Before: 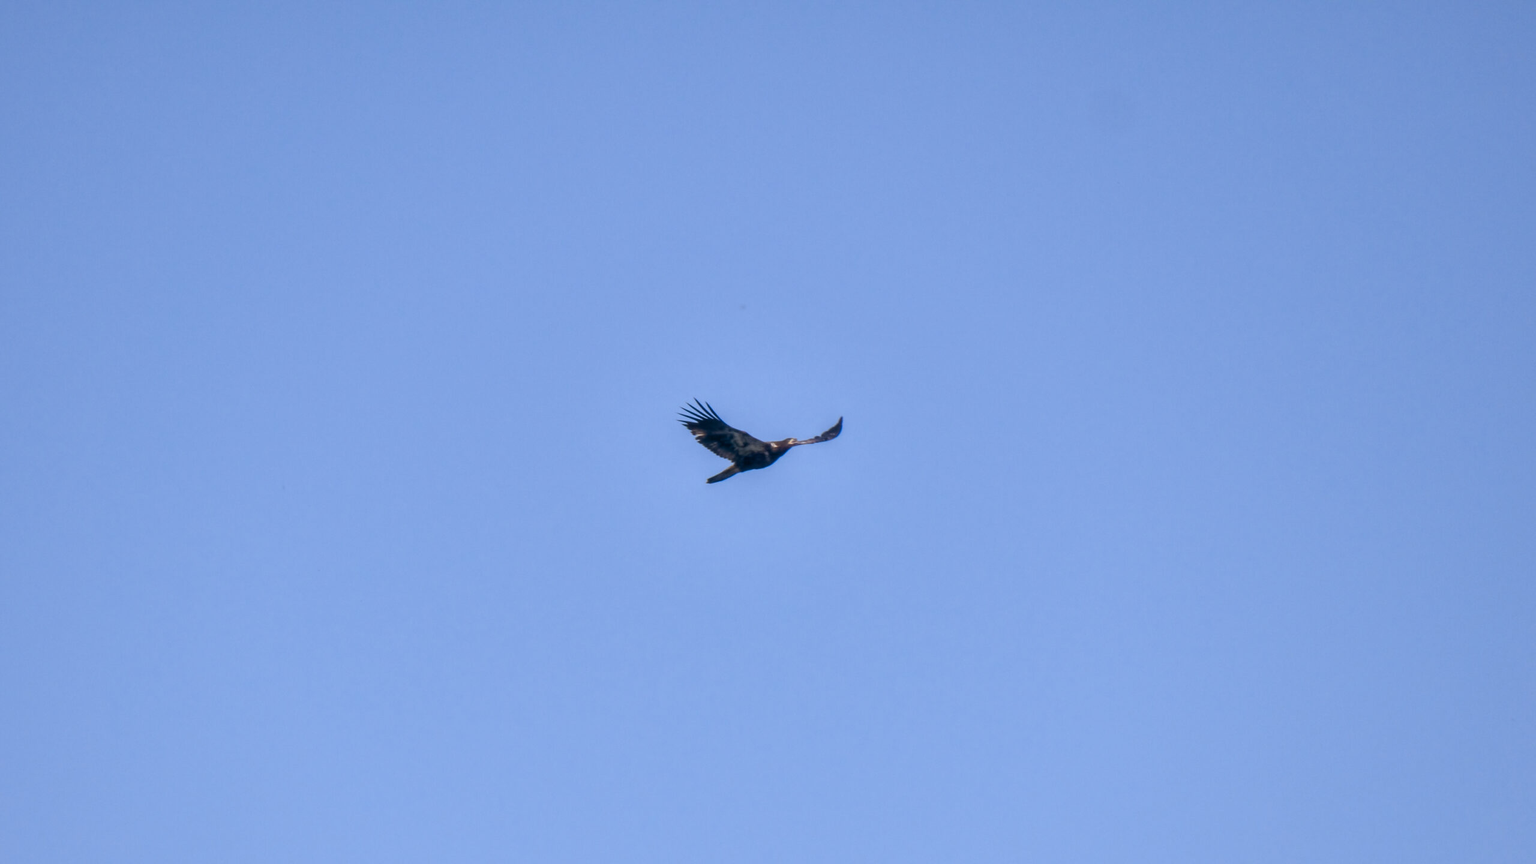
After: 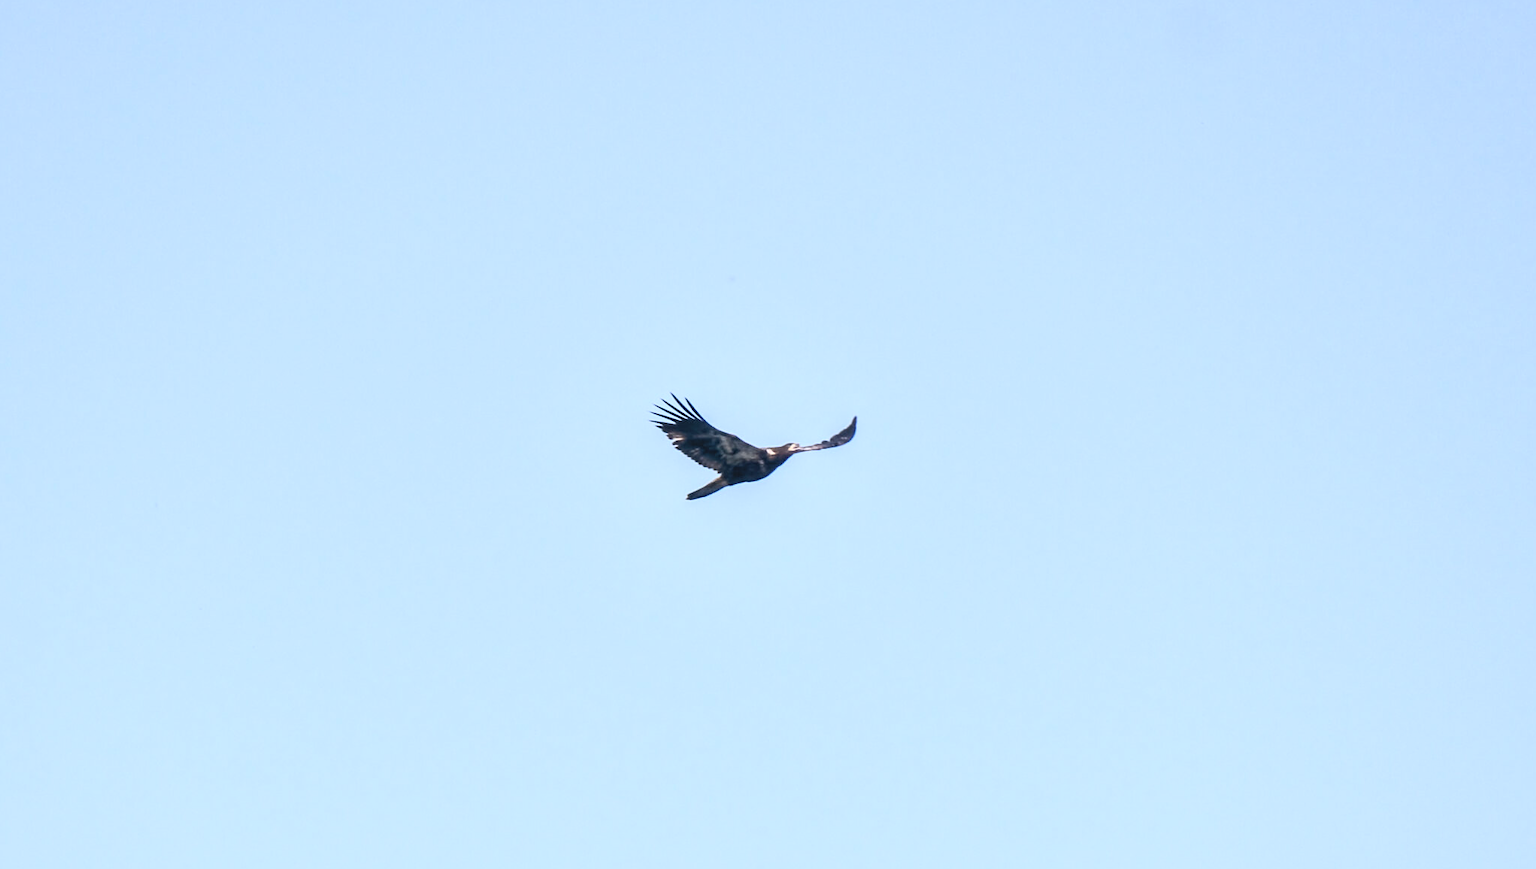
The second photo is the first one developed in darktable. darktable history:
sharpen: on, module defaults
crop and rotate: left 10.355%, top 9.819%, right 9.826%, bottom 9.841%
contrast brightness saturation: contrast 0.444, brightness 0.564, saturation -0.204
